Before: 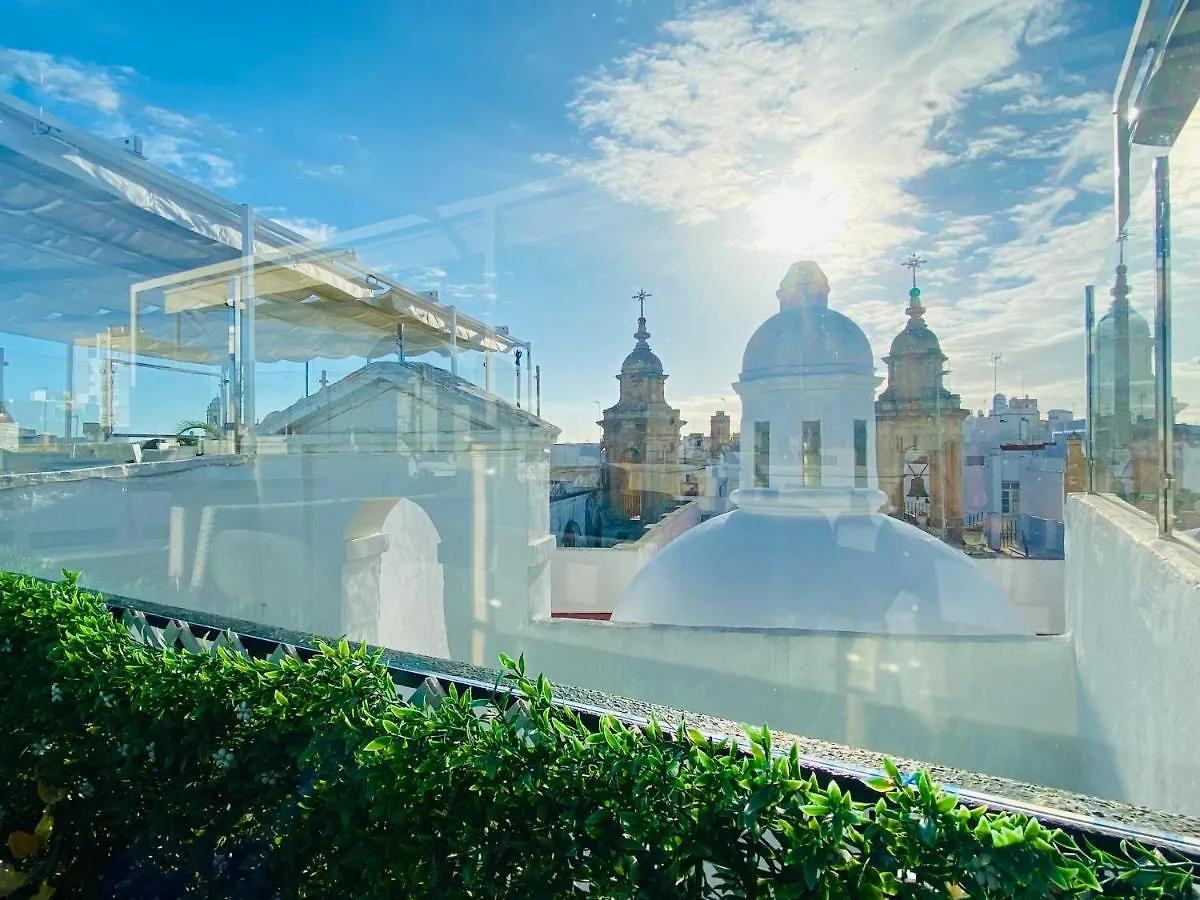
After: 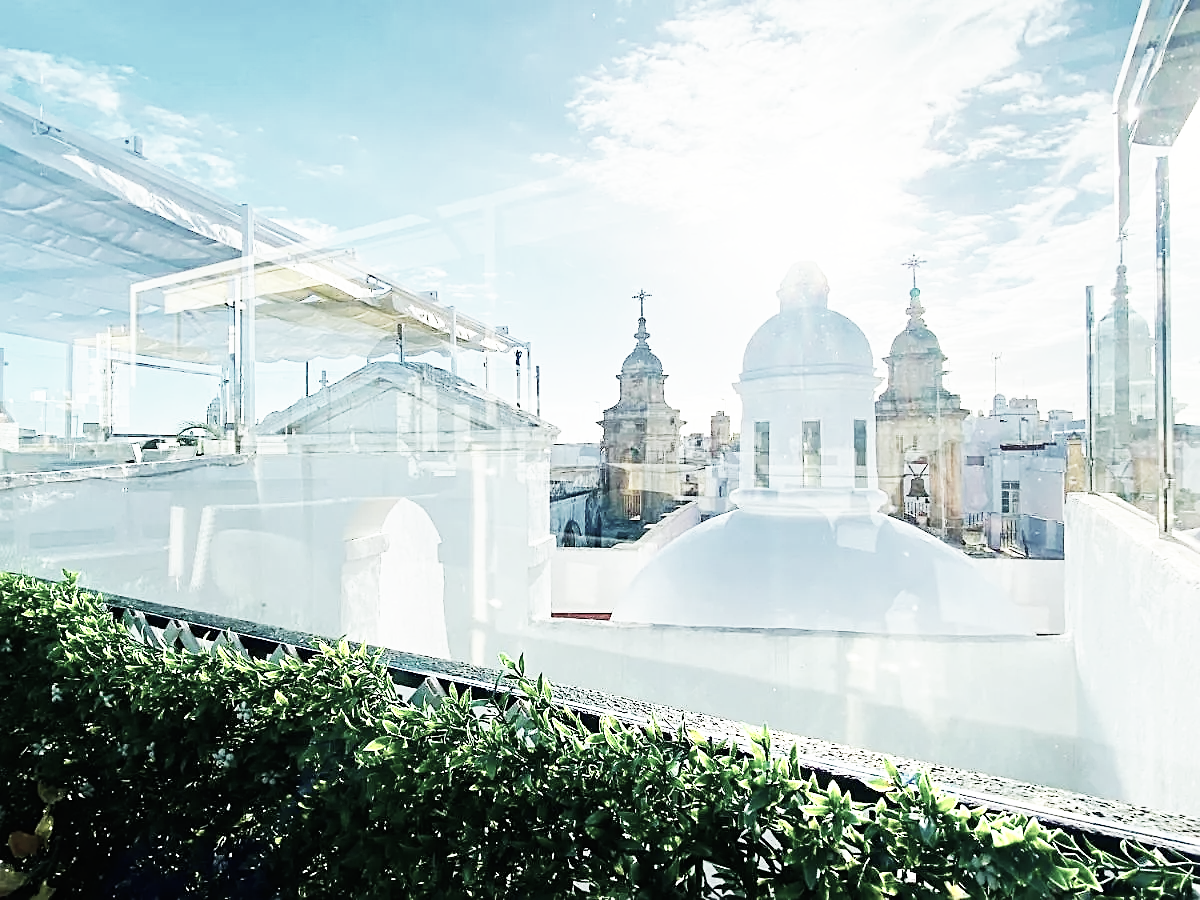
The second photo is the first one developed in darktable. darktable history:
color zones: curves: ch0 [(0, 0.6) (0.129, 0.585) (0.193, 0.596) (0.429, 0.5) (0.571, 0.5) (0.714, 0.5) (0.857, 0.5) (1, 0.6)]; ch1 [(0, 0.453) (0.112, 0.245) (0.213, 0.252) (0.429, 0.233) (0.571, 0.231) (0.683, 0.242) (0.857, 0.296) (1, 0.453)]
base curve: curves: ch0 [(0, 0) (0.007, 0.004) (0.027, 0.03) (0.046, 0.07) (0.207, 0.54) (0.442, 0.872) (0.673, 0.972) (1, 1)], preserve colors none
sharpen: on, module defaults
